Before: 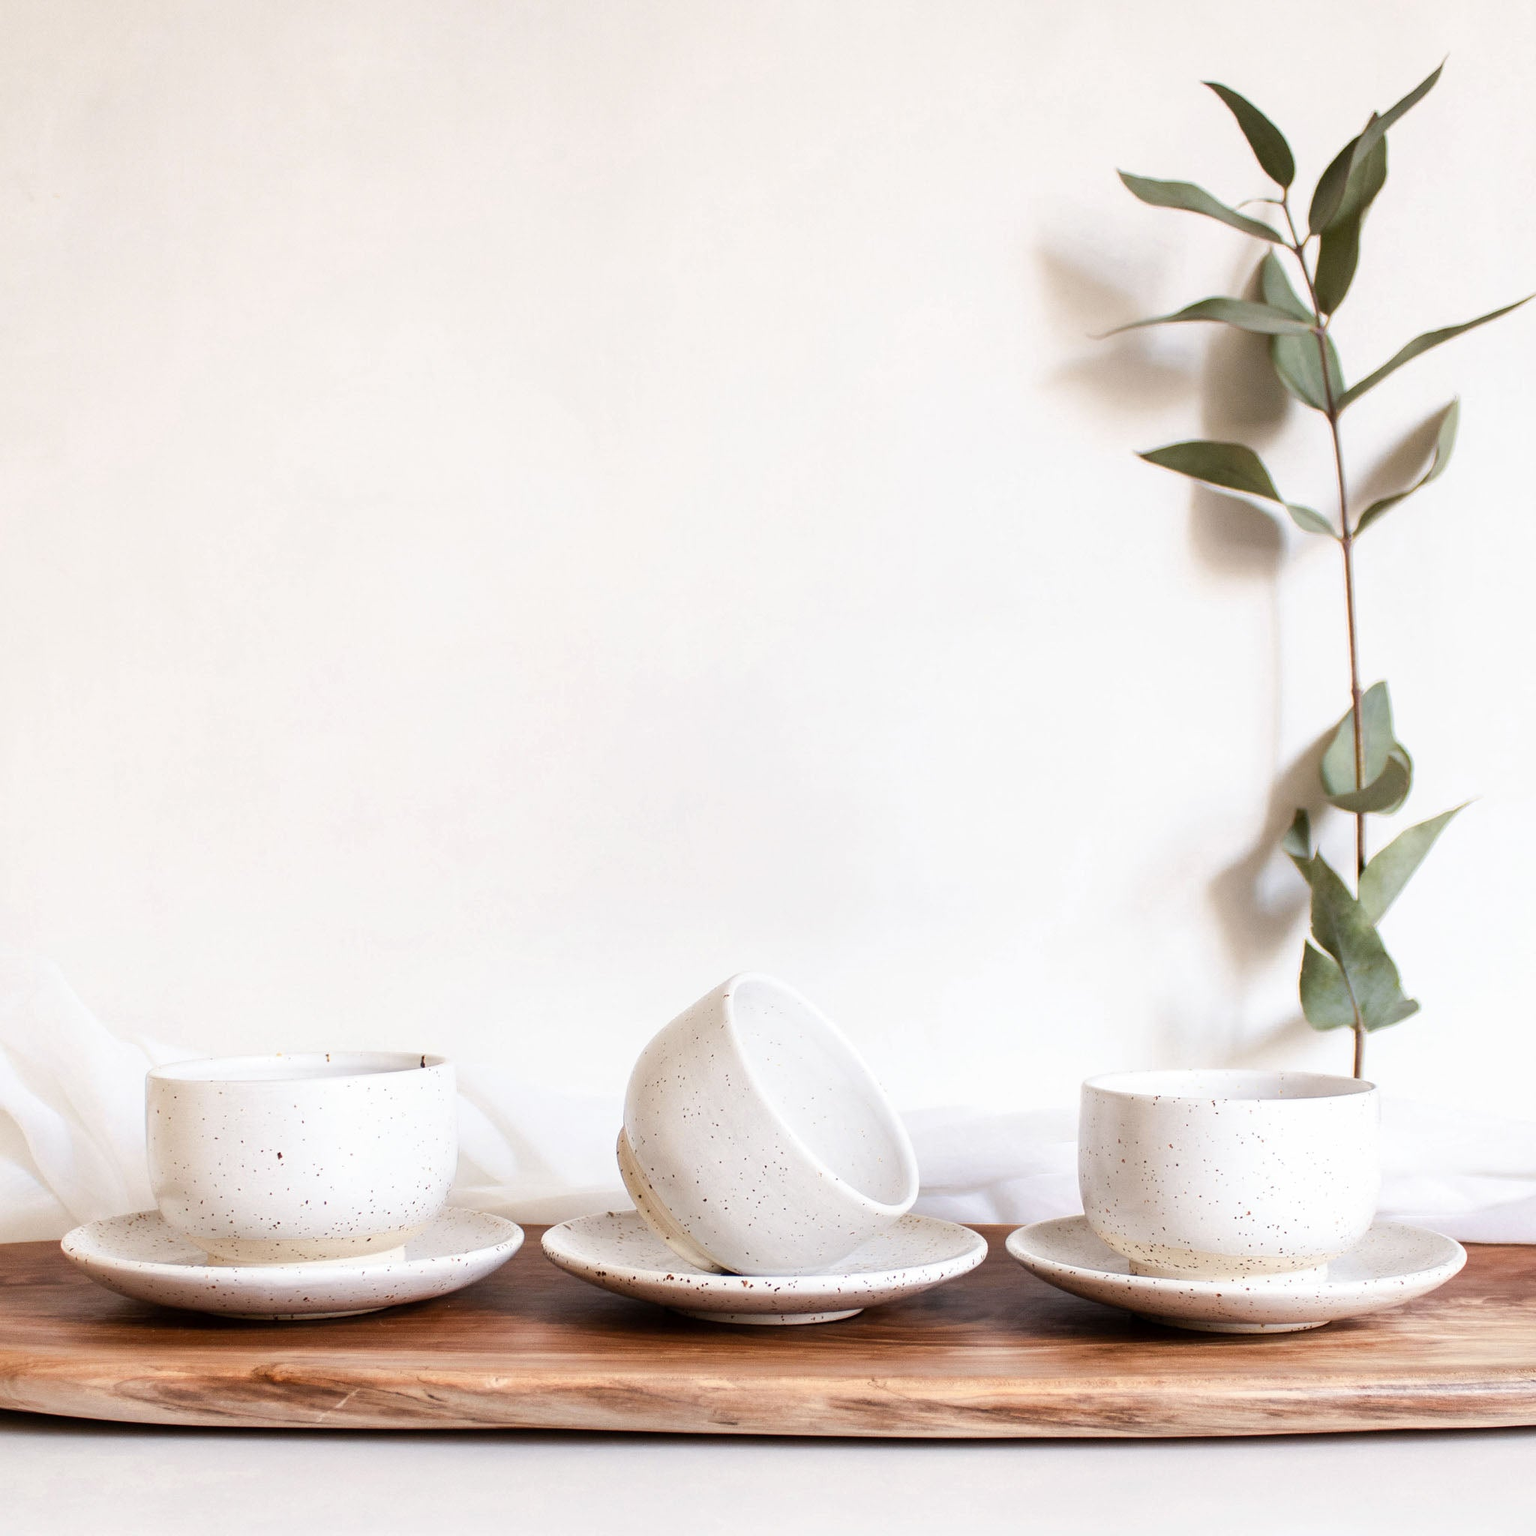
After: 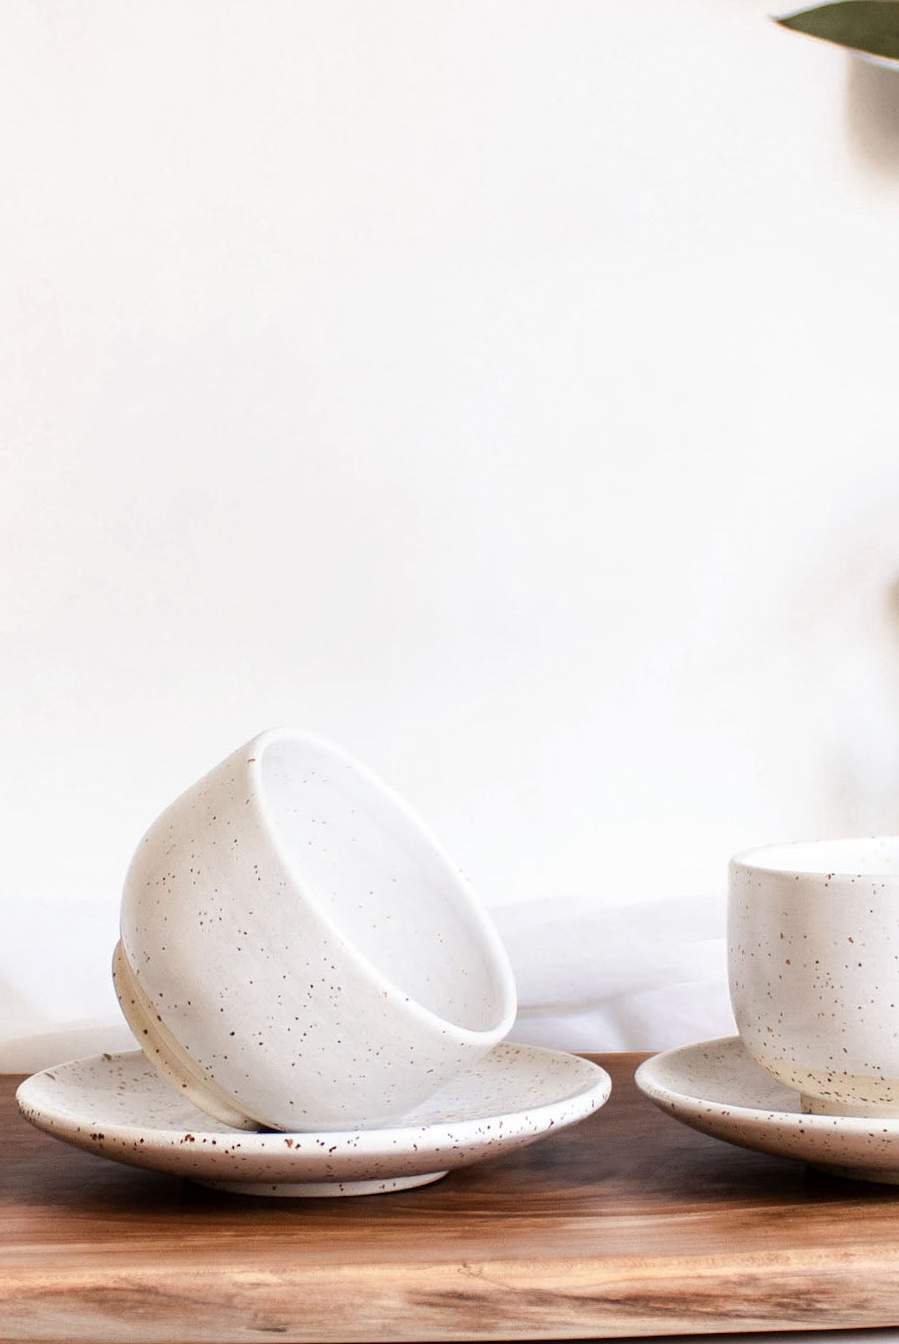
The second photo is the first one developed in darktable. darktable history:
crop: left 35.432%, top 26.233%, right 20.145%, bottom 3.432%
rotate and perspective: rotation -2°, crop left 0.022, crop right 0.978, crop top 0.049, crop bottom 0.951
